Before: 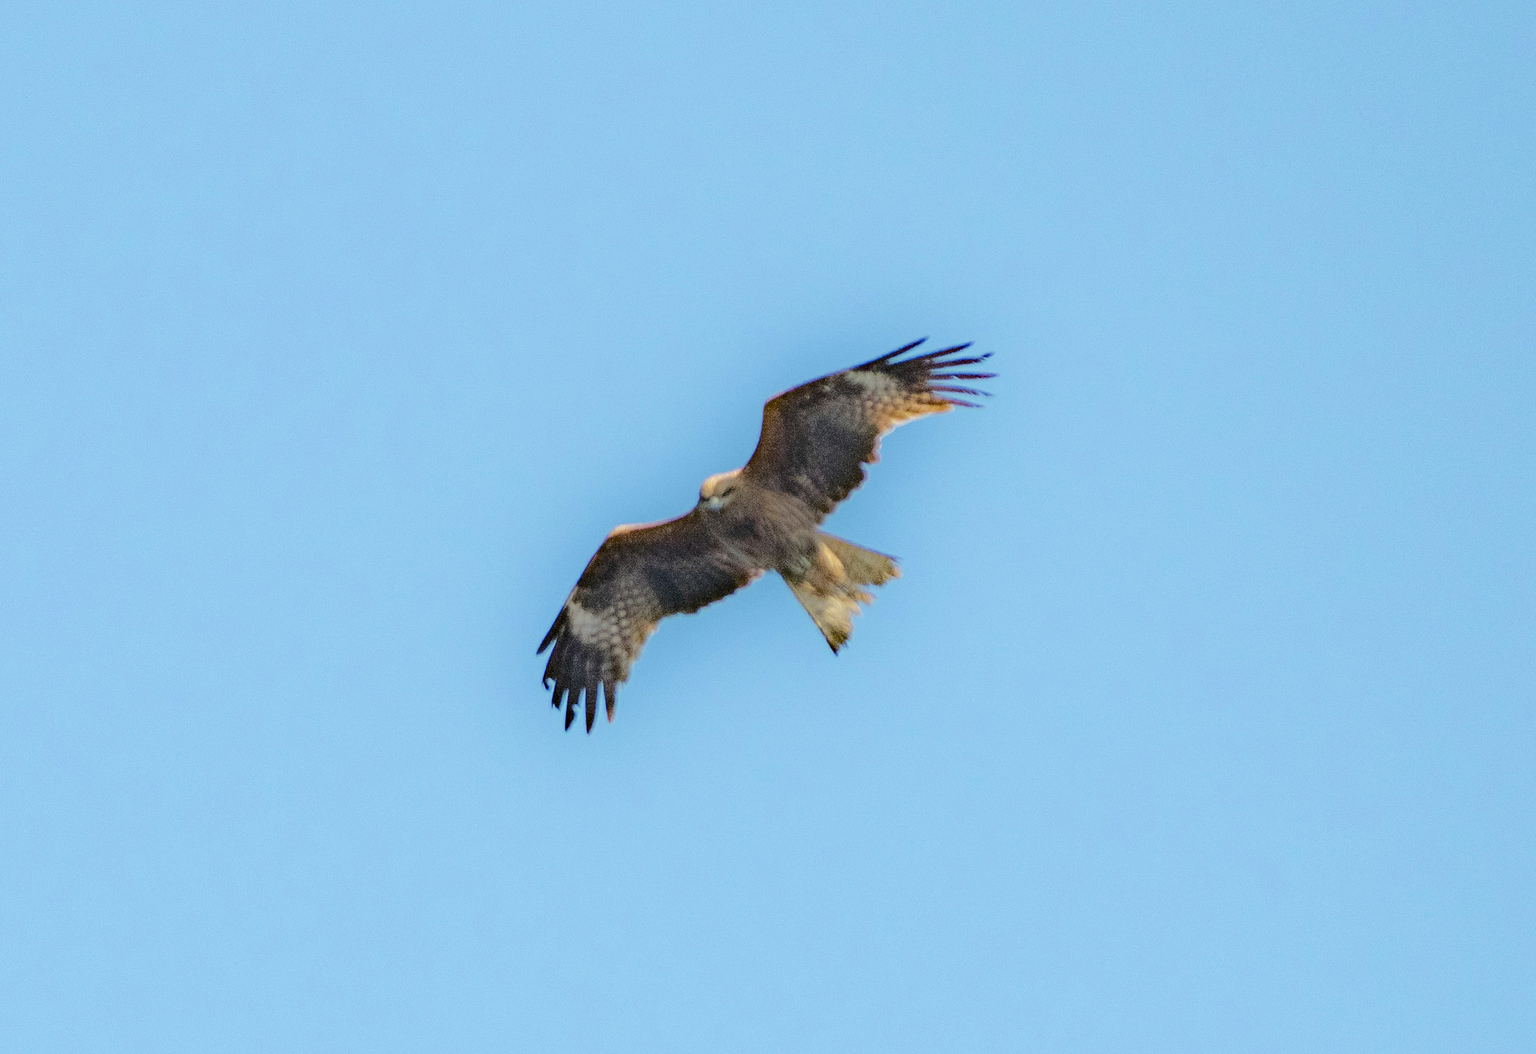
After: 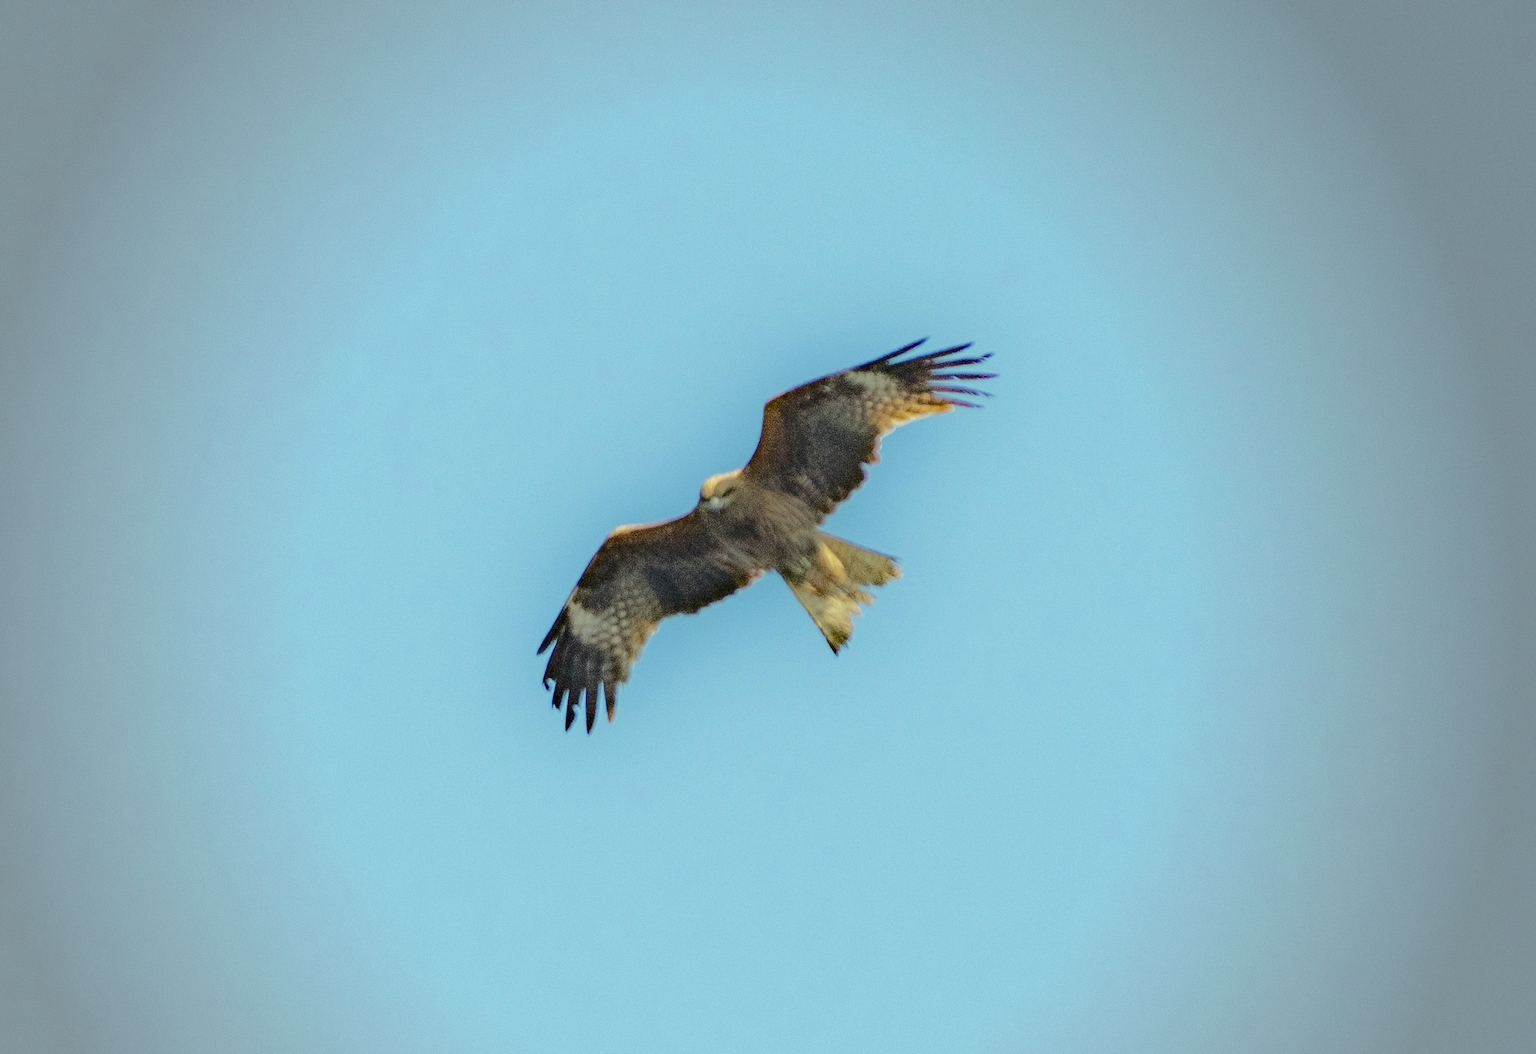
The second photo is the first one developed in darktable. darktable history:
color correction: highlights a* -5.94, highlights b* 11.19
vignetting: fall-off start 64.63%, center (-0.034, 0.148), width/height ratio 0.881
